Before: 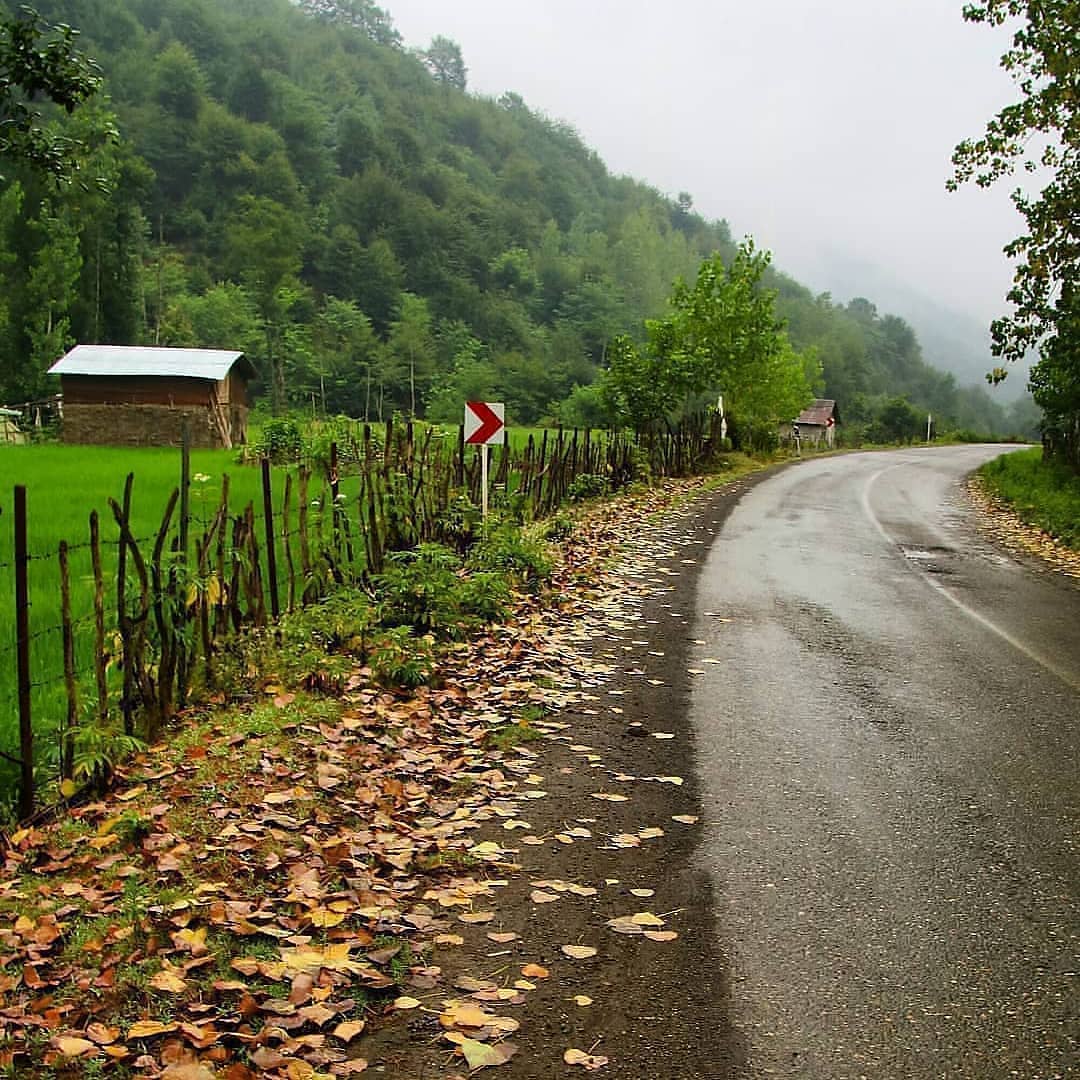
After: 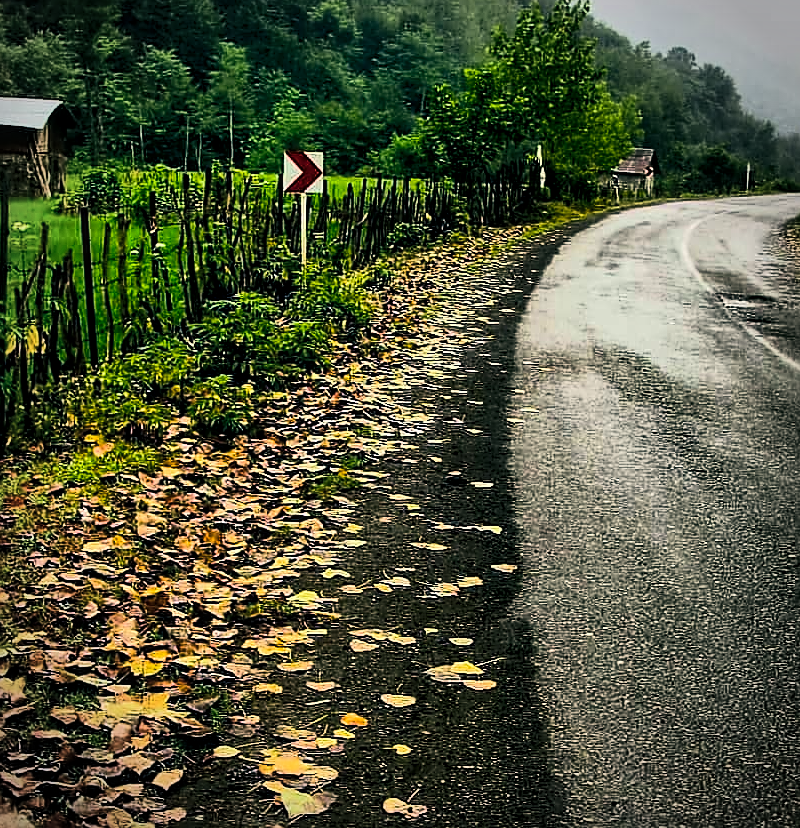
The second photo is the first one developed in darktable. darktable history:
crop: left 16.831%, top 23.317%, right 9.066%
local contrast: highlights 94%, shadows 86%, detail 160%, midtone range 0.2
sharpen: on, module defaults
color balance rgb: shadows lift › luminance -28.571%, shadows lift › chroma 10.247%, shadows lift › hue 230.42°, perceptual saturation grading › global saturation 30.757%, global vibrance 14.209%
tone curve: curves: ch0 [(0, 0) (0.003, 0.005) (0.011, 0.006) (0.025, 0.004) (0.044, 0.004) (0.069, 0.007) (0.1, 0.014) (0.136, 0.018) (0.177, 0.034) (0.224, 0.065) (0.277, 0.089) (0.335, 0.143) (0.399, 0.219) (0.468, 0.327) (0.543, 0.455) (0.623, 0.63) (0.709, 0.786) (0.801, 0.87) (0.898, 0.922) (1, 1)], preserve colors basic power
shadows and highlights: highlights color adjustment 40.19%, low approximation 0.01, soften with gaussian
vignetting: automatic ratio true
